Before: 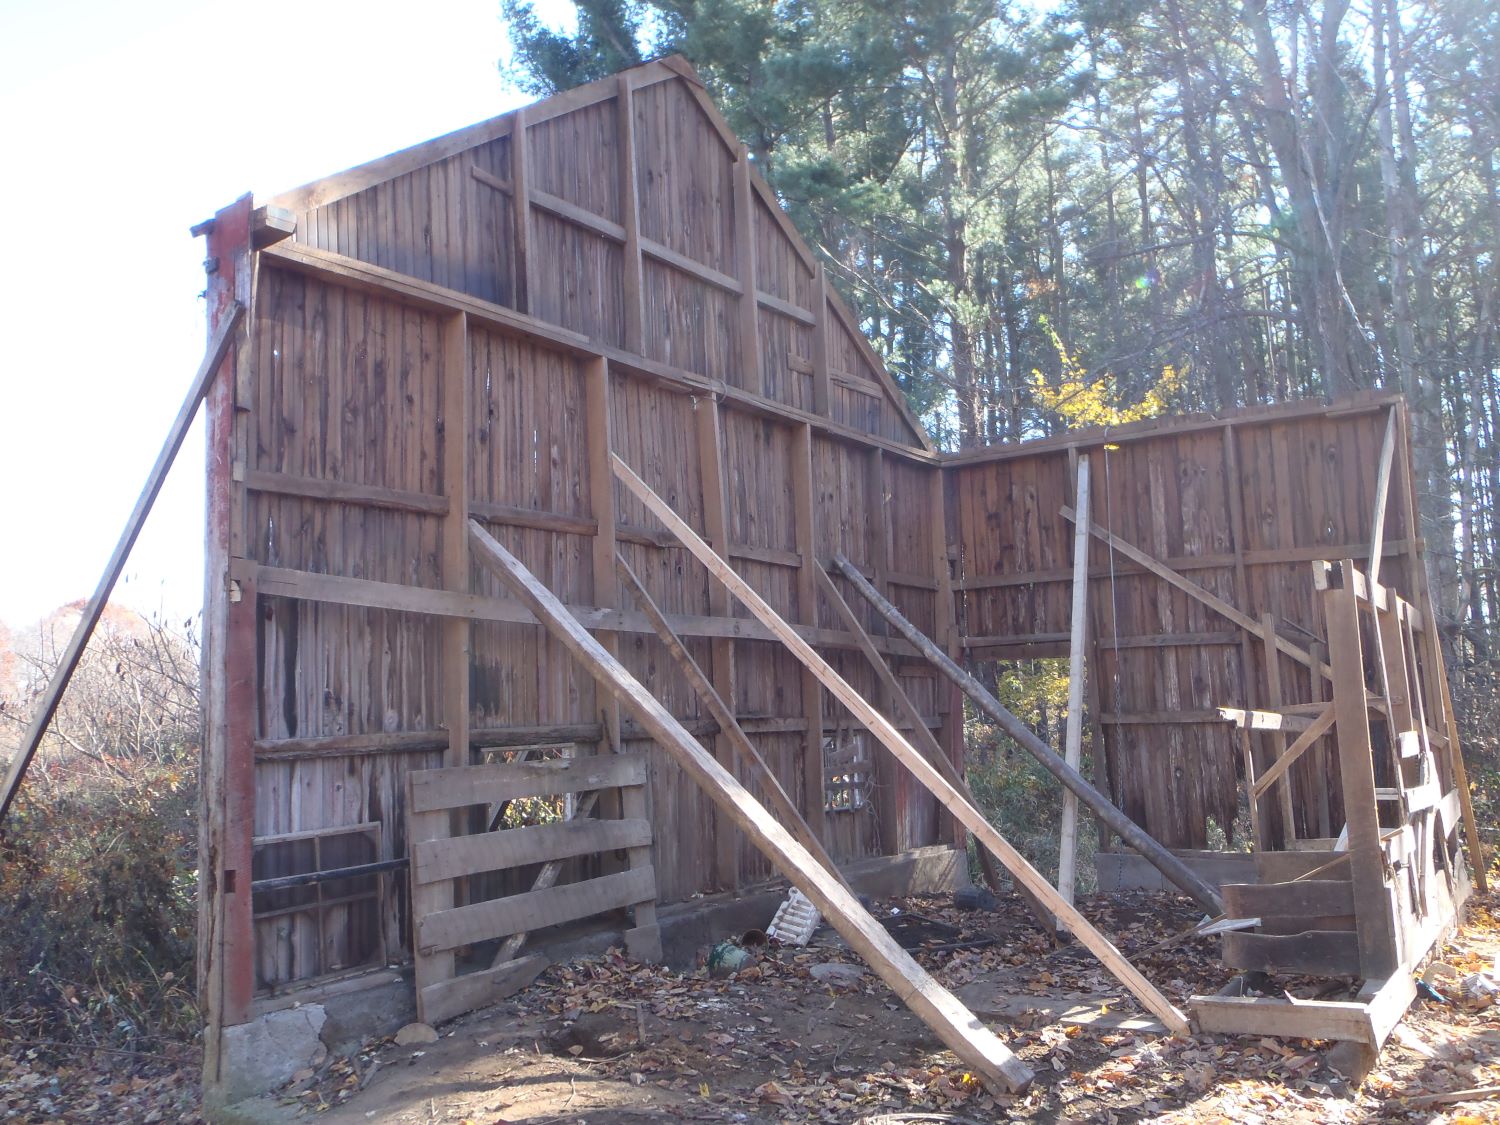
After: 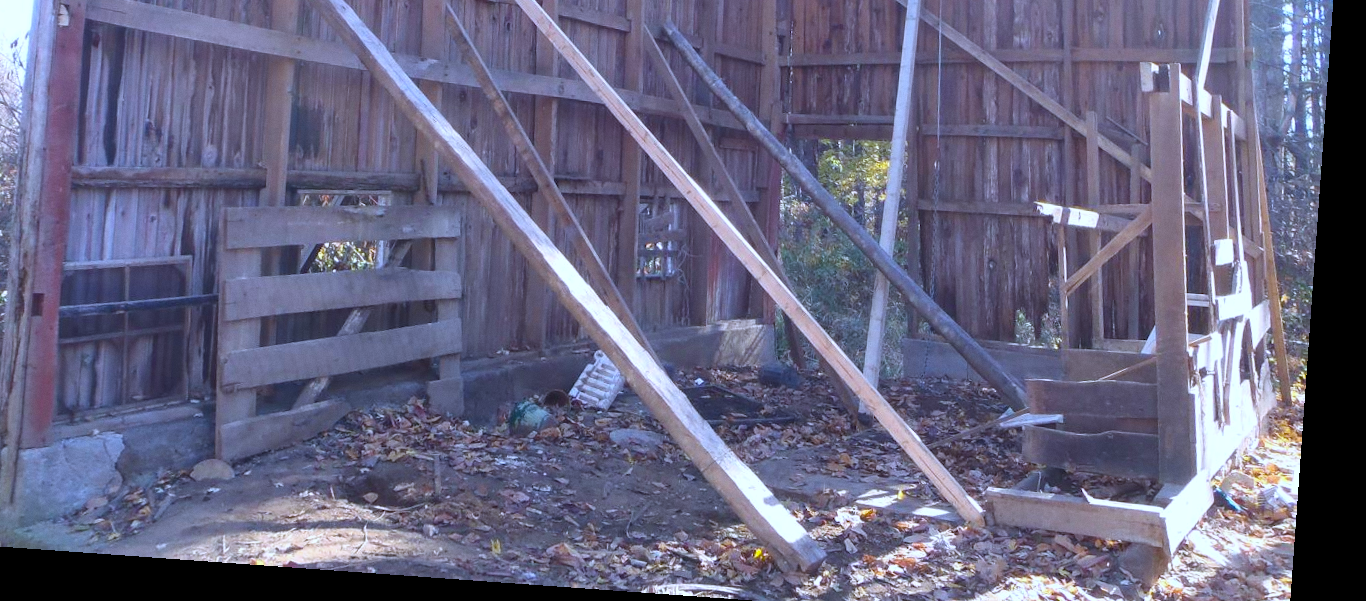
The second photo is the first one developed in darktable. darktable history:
crop and rotate: left 13.306%, top 48.129%, bottom 2.928%
color balance rgb: perceptual saturation grading › global saturation 20%, global vibrance 20%
rotate and perspective: rotation 4.1°, automatic cropping off
white balance: red 0.948, green 1.02, blue 1.176
grain: coarseness 0.09 ISO, strength 10%
